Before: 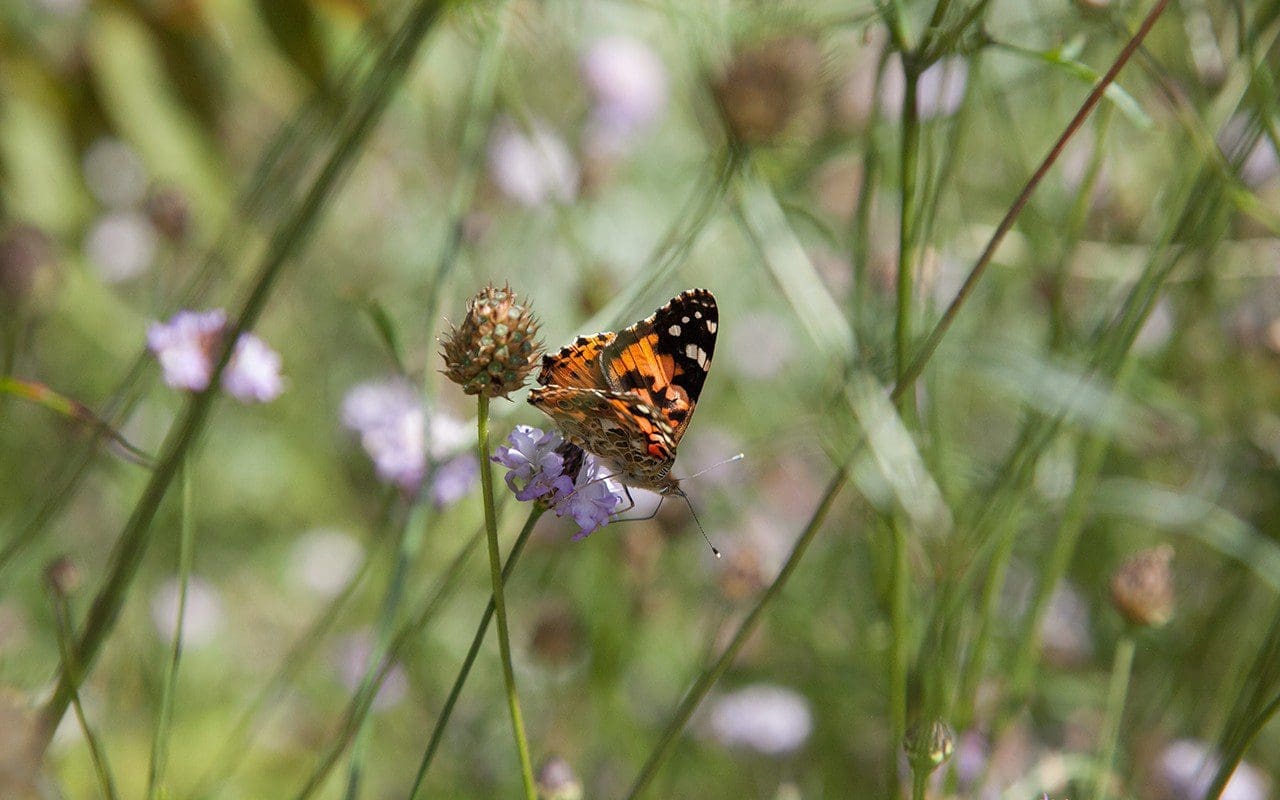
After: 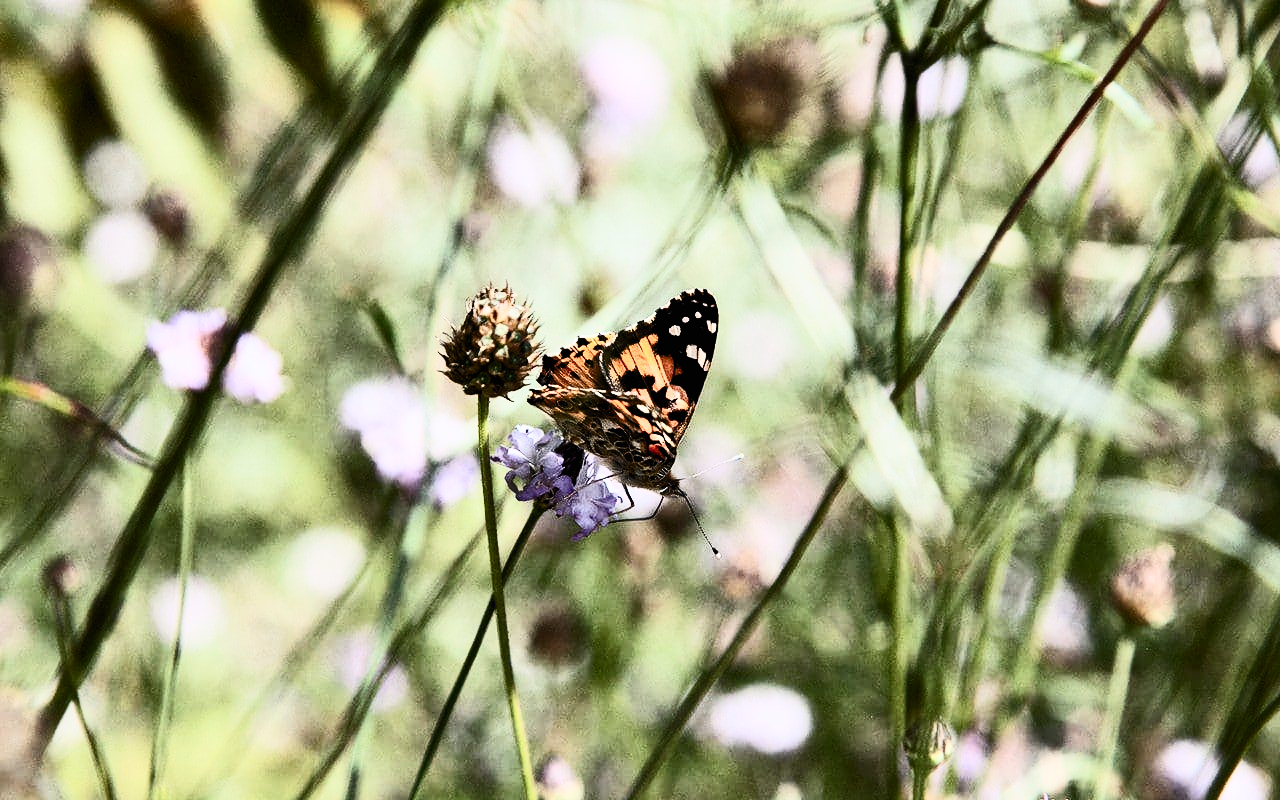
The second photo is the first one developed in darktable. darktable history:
color correction: highlights b* -0.016, saturation 0.781
filmic rgb: black relative exposure -7.13 EV, white relative exposure 5.35 EV, hardness 3.03, iterations of high-quality reconstruction 0
contrast equalizer: octaves 7, y [[0.6 ×6], [0.55 ×6], [0 ×6], [0 ×6], [0 ×6]]
contrast brightness saturation: contrast 0.64, brightness 0.328, saturation 0.14
